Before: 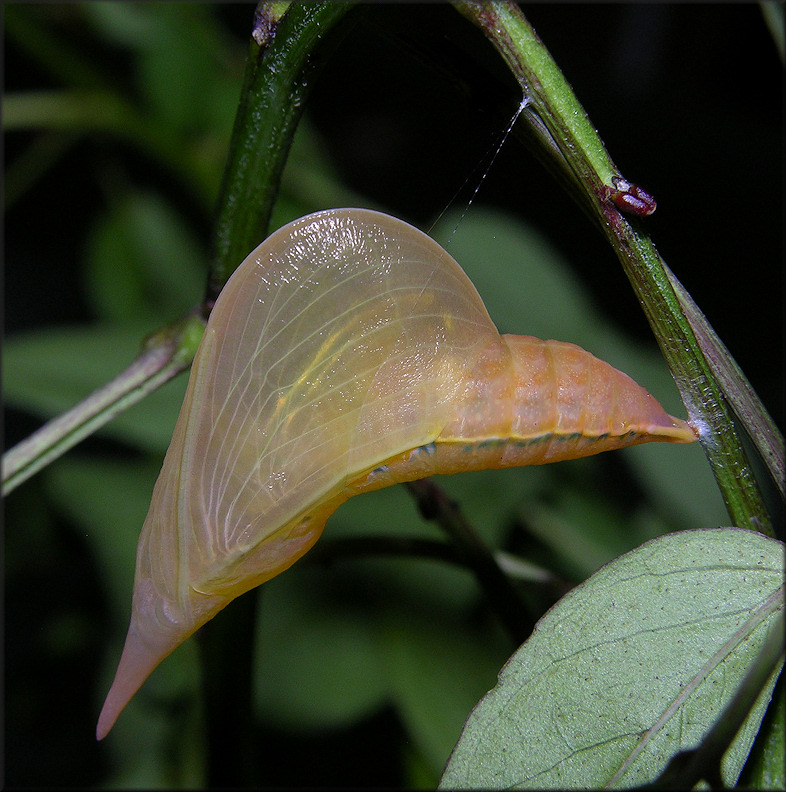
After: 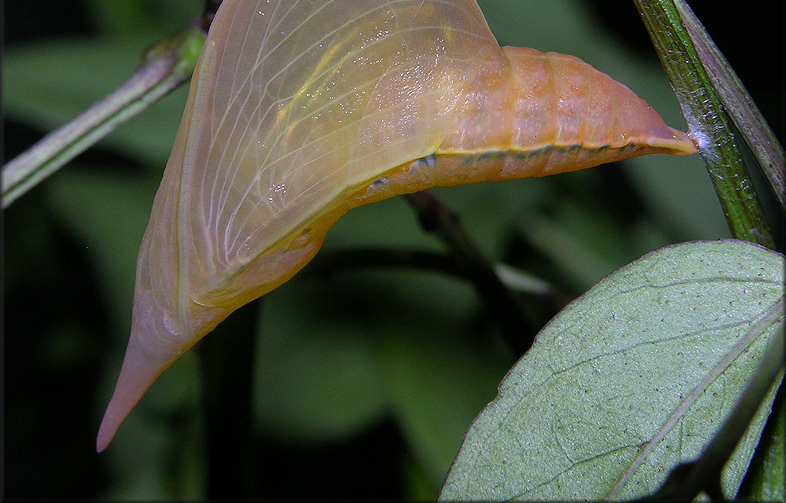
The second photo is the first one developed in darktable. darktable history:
crop and rotate: top 36.435%
white balance: red 1.004, blue 1.096
